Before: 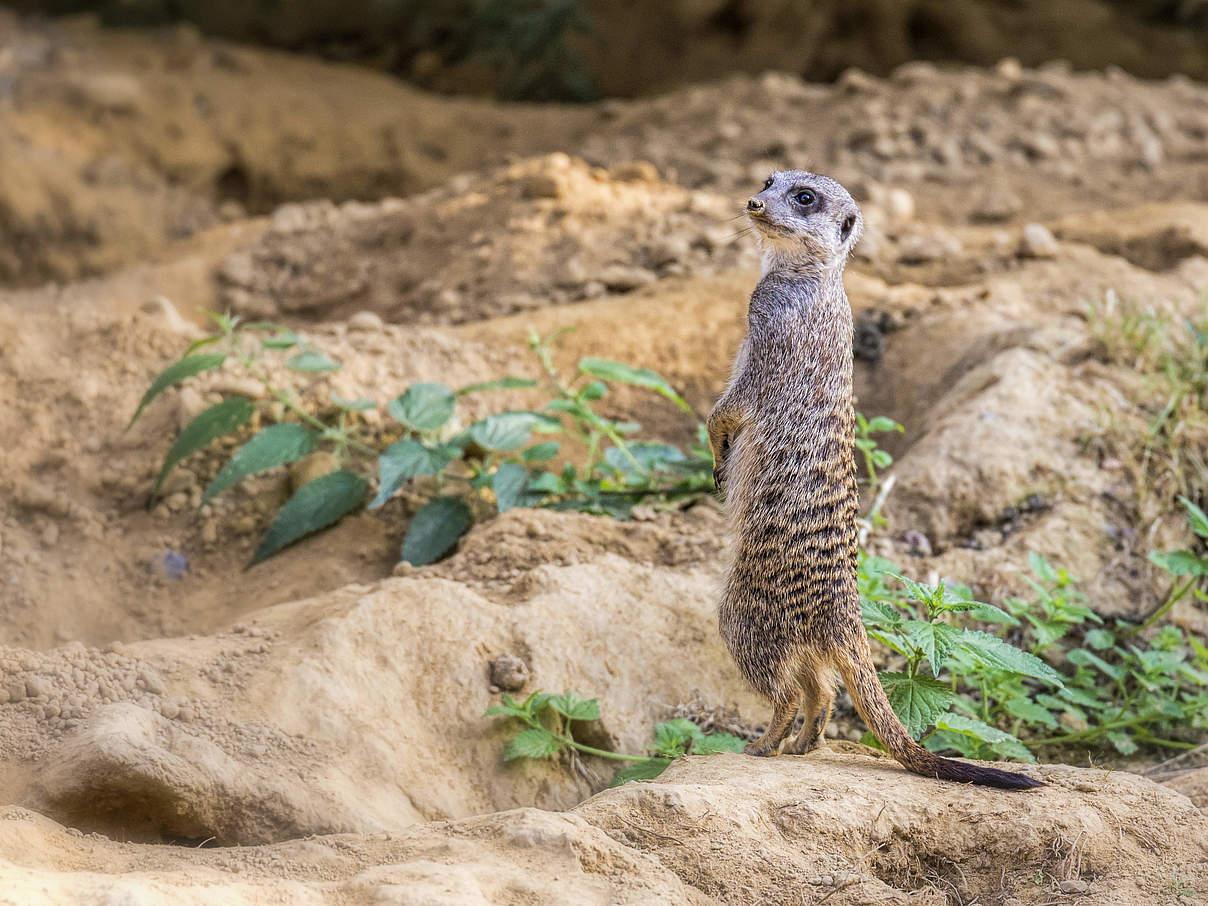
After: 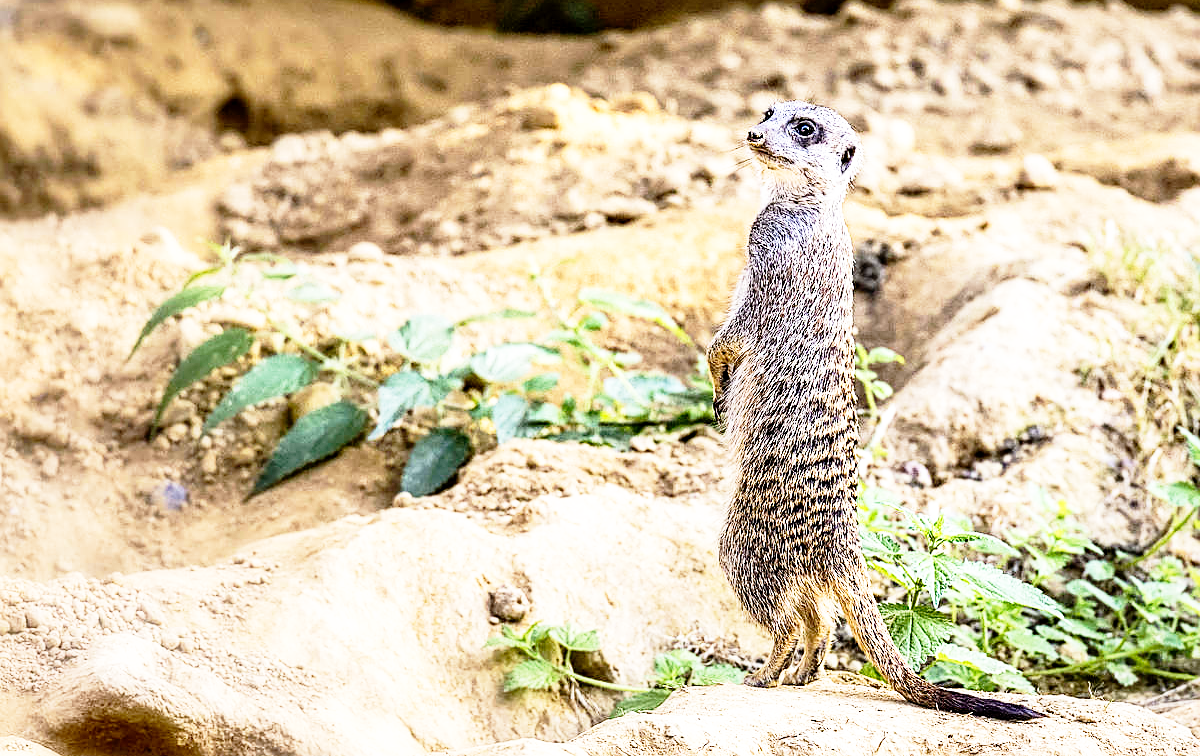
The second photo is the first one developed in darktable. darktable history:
base curve: curves: ch0 [(0, 0) (0.012, 0.01) (0.073, 0.168) (0.31, 0.711) (0.645, 0.957) (1, 1)], preserve colors none
tone equalizer: -8 EV -0.417 EV, -7 EV -0.389 EV, -6 EV -0.333 EV, -5 EV -0.222 EV, -3 EV 0.222 EV, -2 EV 0.333 EV, -1 EV 0.389 EV, +0 EV 0.417 EV, edges refinement/feathering 500, mask exposure compensation -1.57 EV, preserve details no
exposure: black level correction 0.01, exposure 0.014 EV, compensate highlight preservation false
sharpen: on, module defaults
crop: top 7.625%, bottom 8.027%
